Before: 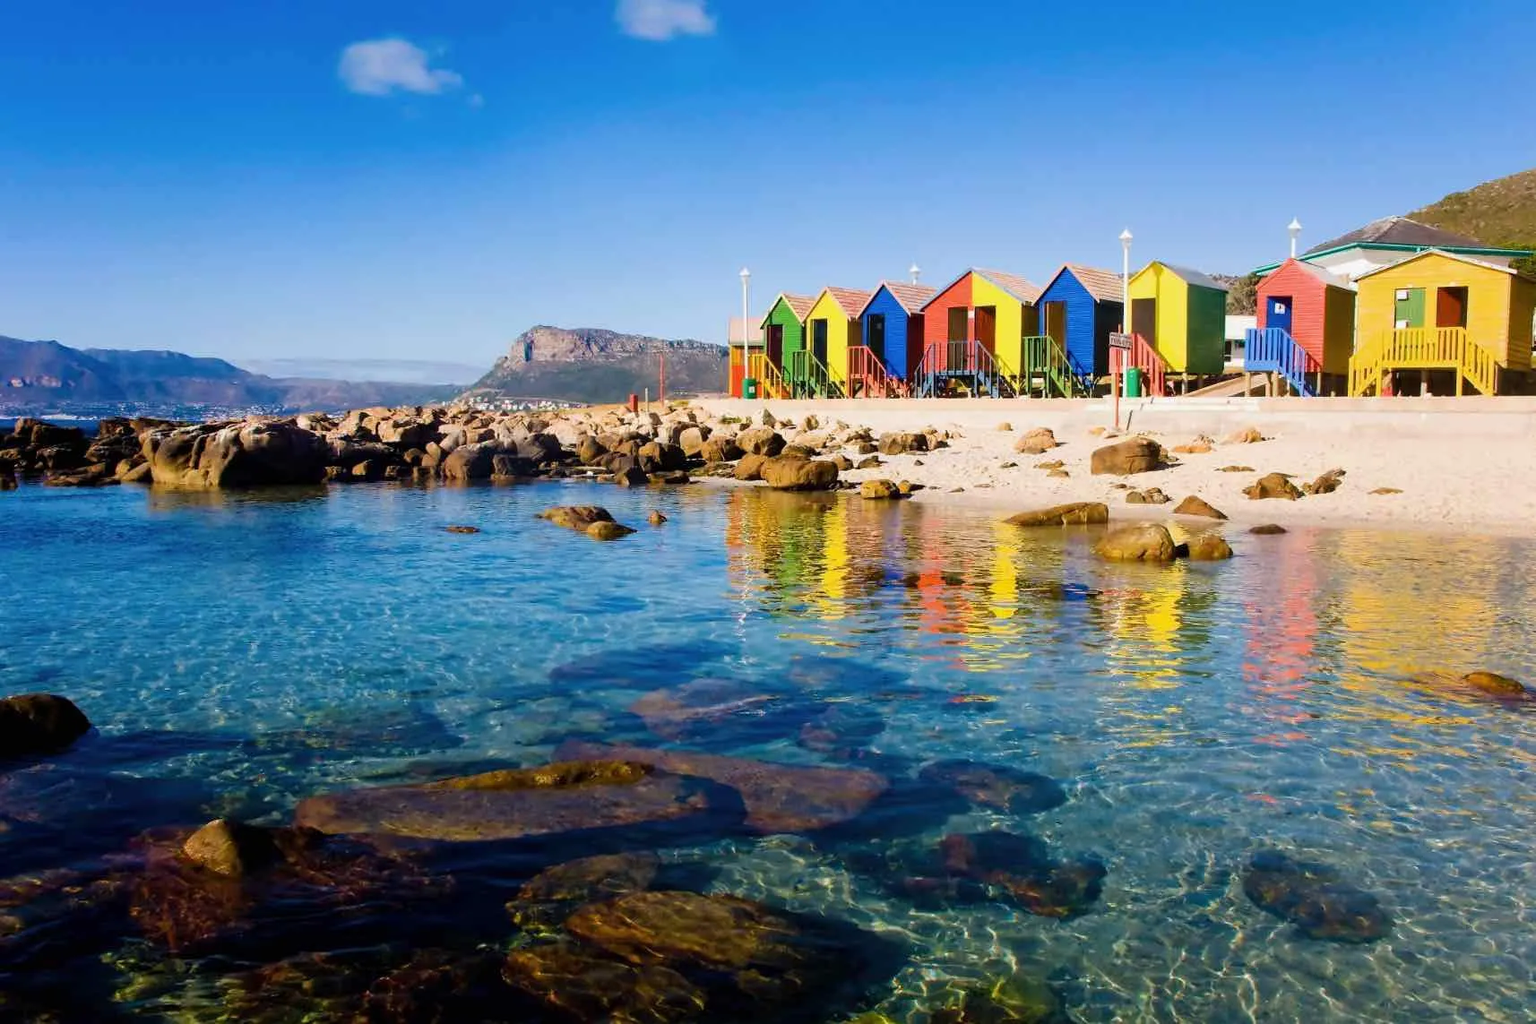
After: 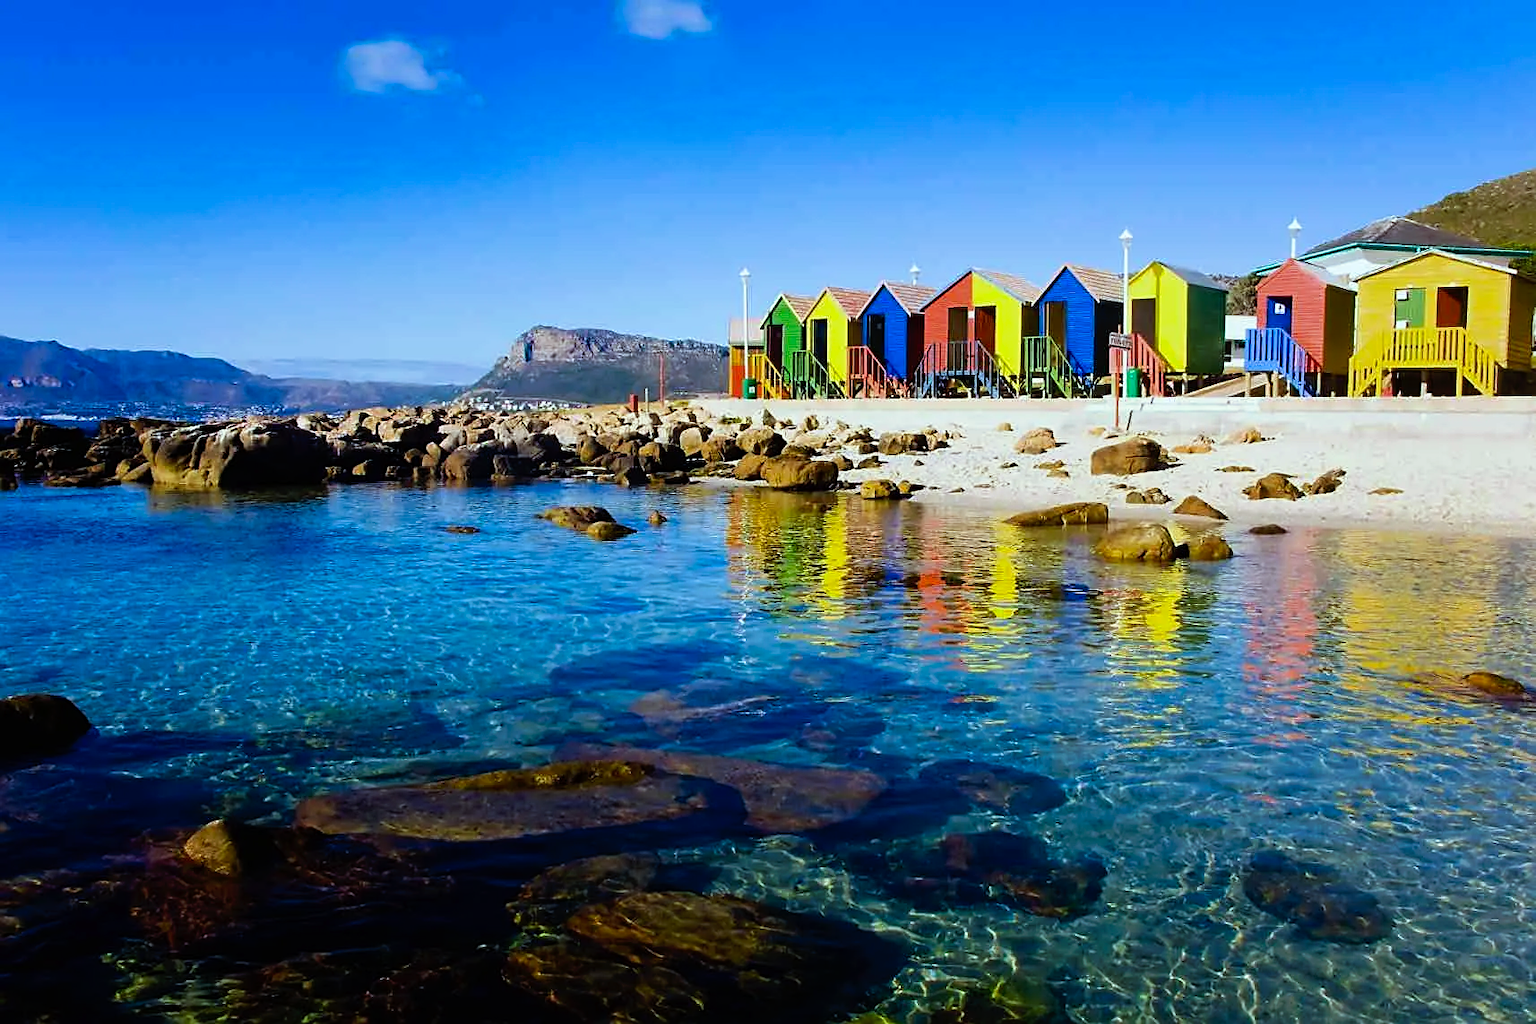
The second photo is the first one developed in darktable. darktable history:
sharpen: on, module defaults
white balance: red 0.925, blue 1.046
exposure: exposure -0.04 EV, compensate highlight preservation false
tone curve: curves: ch0 [(0, 0) (0.003, 0.004) (0.011, 0.008) (0.025, 0.012) (0.044, 0.02) (0.069, 0.028) (0.1, 0.034) (0.136, 0.059) (0.177, 0.1) (0.224, 0.151) (0.277, 0.203) (0.335, 0.266) (0.399, 0.344) (0.468, 0.414) (0.543, 0.507) (0.623, 0.602) (0.709, 0.704) (0.801, 0.804) (0.898, 0.927) (1, 1)], preserve colors none
color calibration: illuminant as shot in camera, x 0.358, y 0.373, temperature 4628.91 K
color correction: highlights a* -4.28, highlights b* 6.53
